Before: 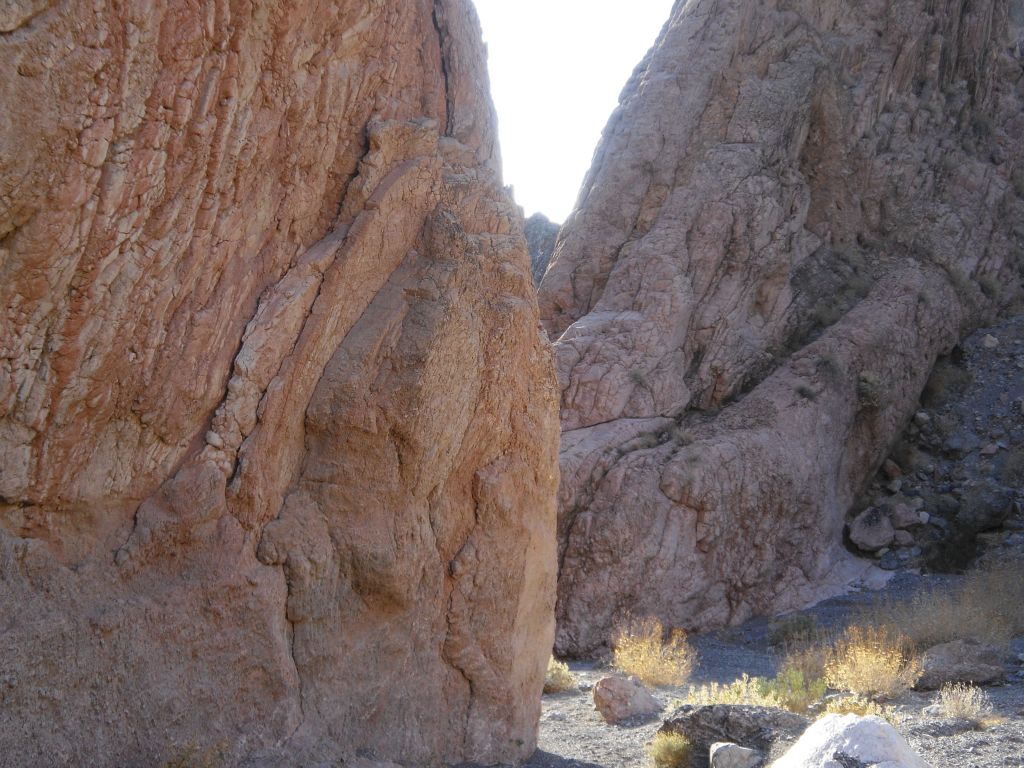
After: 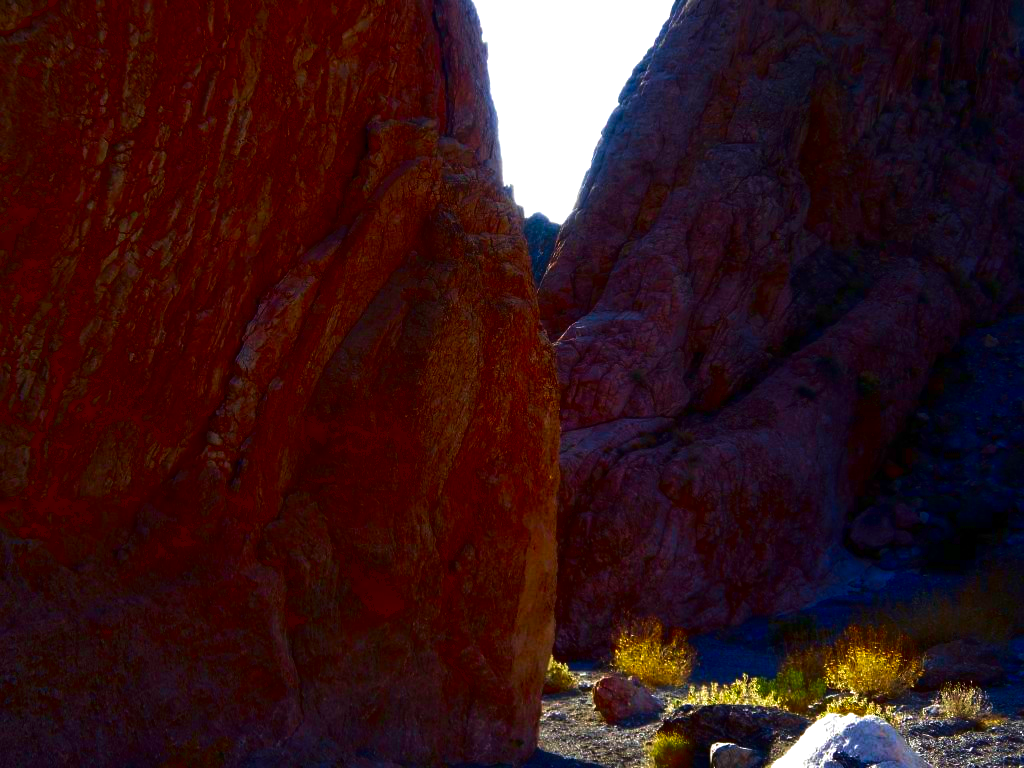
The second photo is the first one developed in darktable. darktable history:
contrast brightness saturation: brightness -1, saturation 1
velvia: strength 45%
color balance: contrast 6.48%, output saturation 113.3%
